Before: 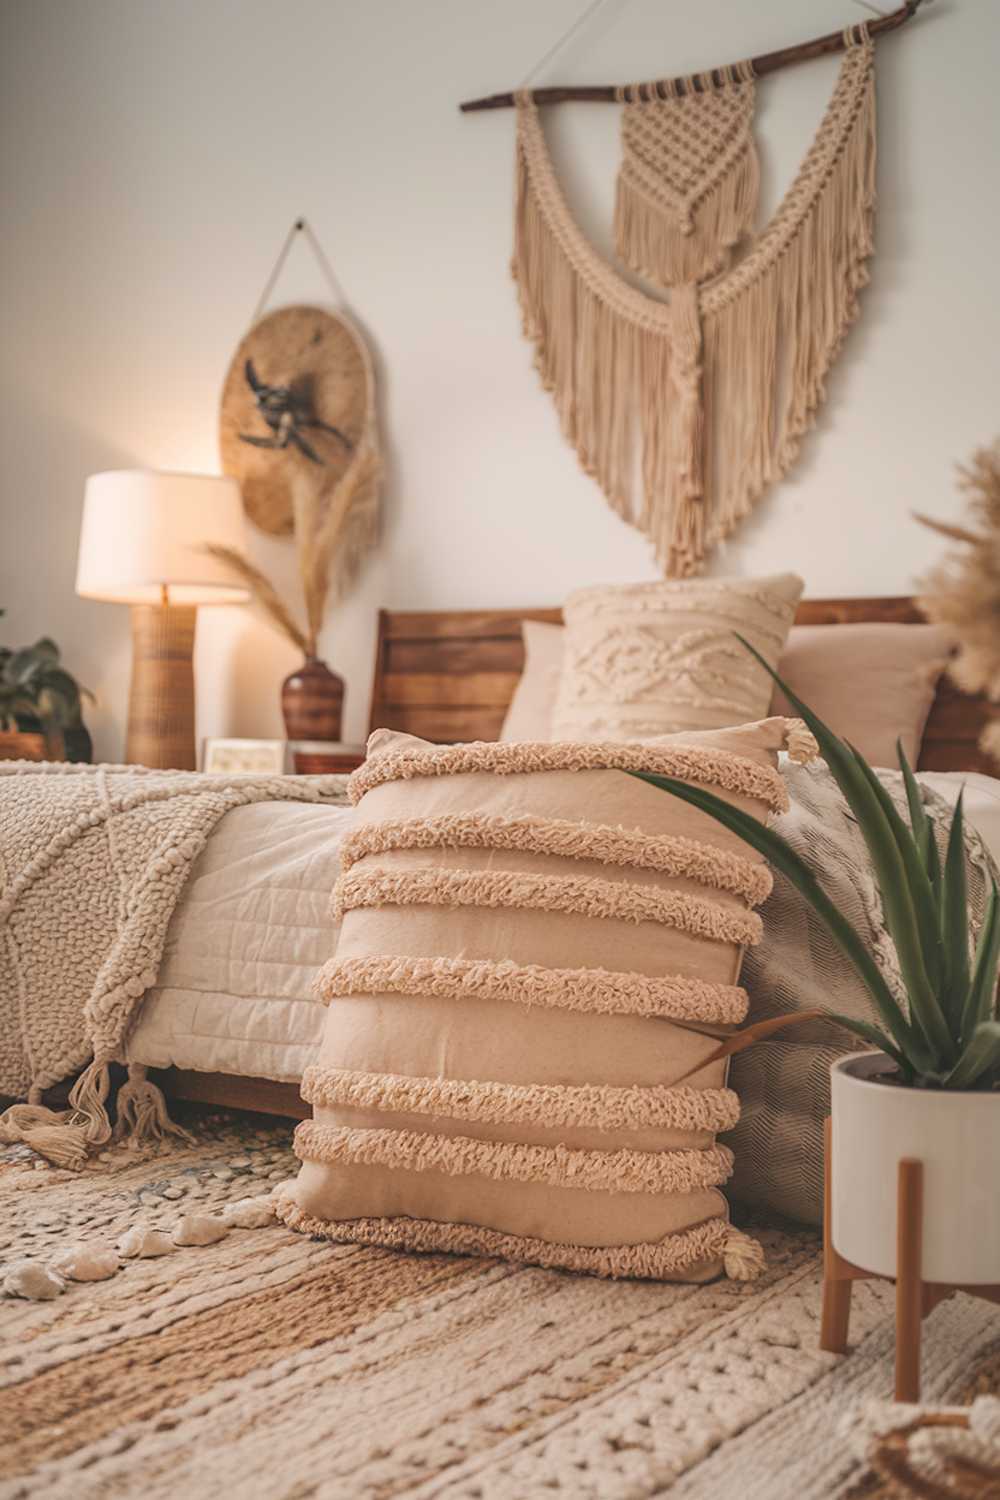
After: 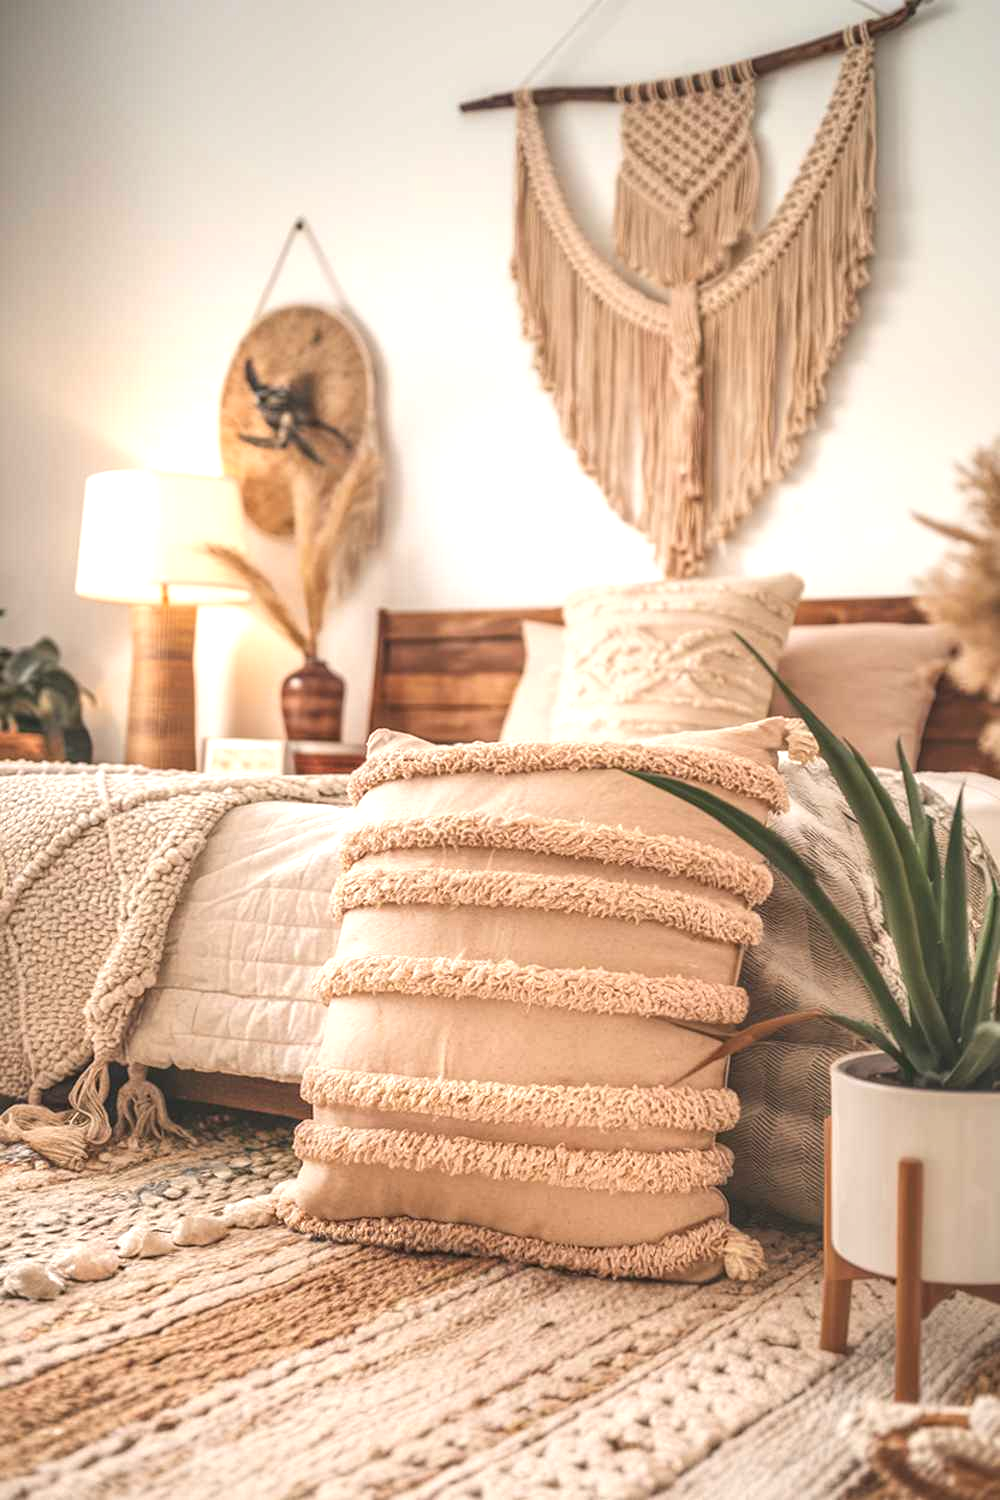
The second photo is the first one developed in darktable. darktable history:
local contrast: on, module defaults
exposure: exposure 0.724 EV, compensate highlight preservation false
